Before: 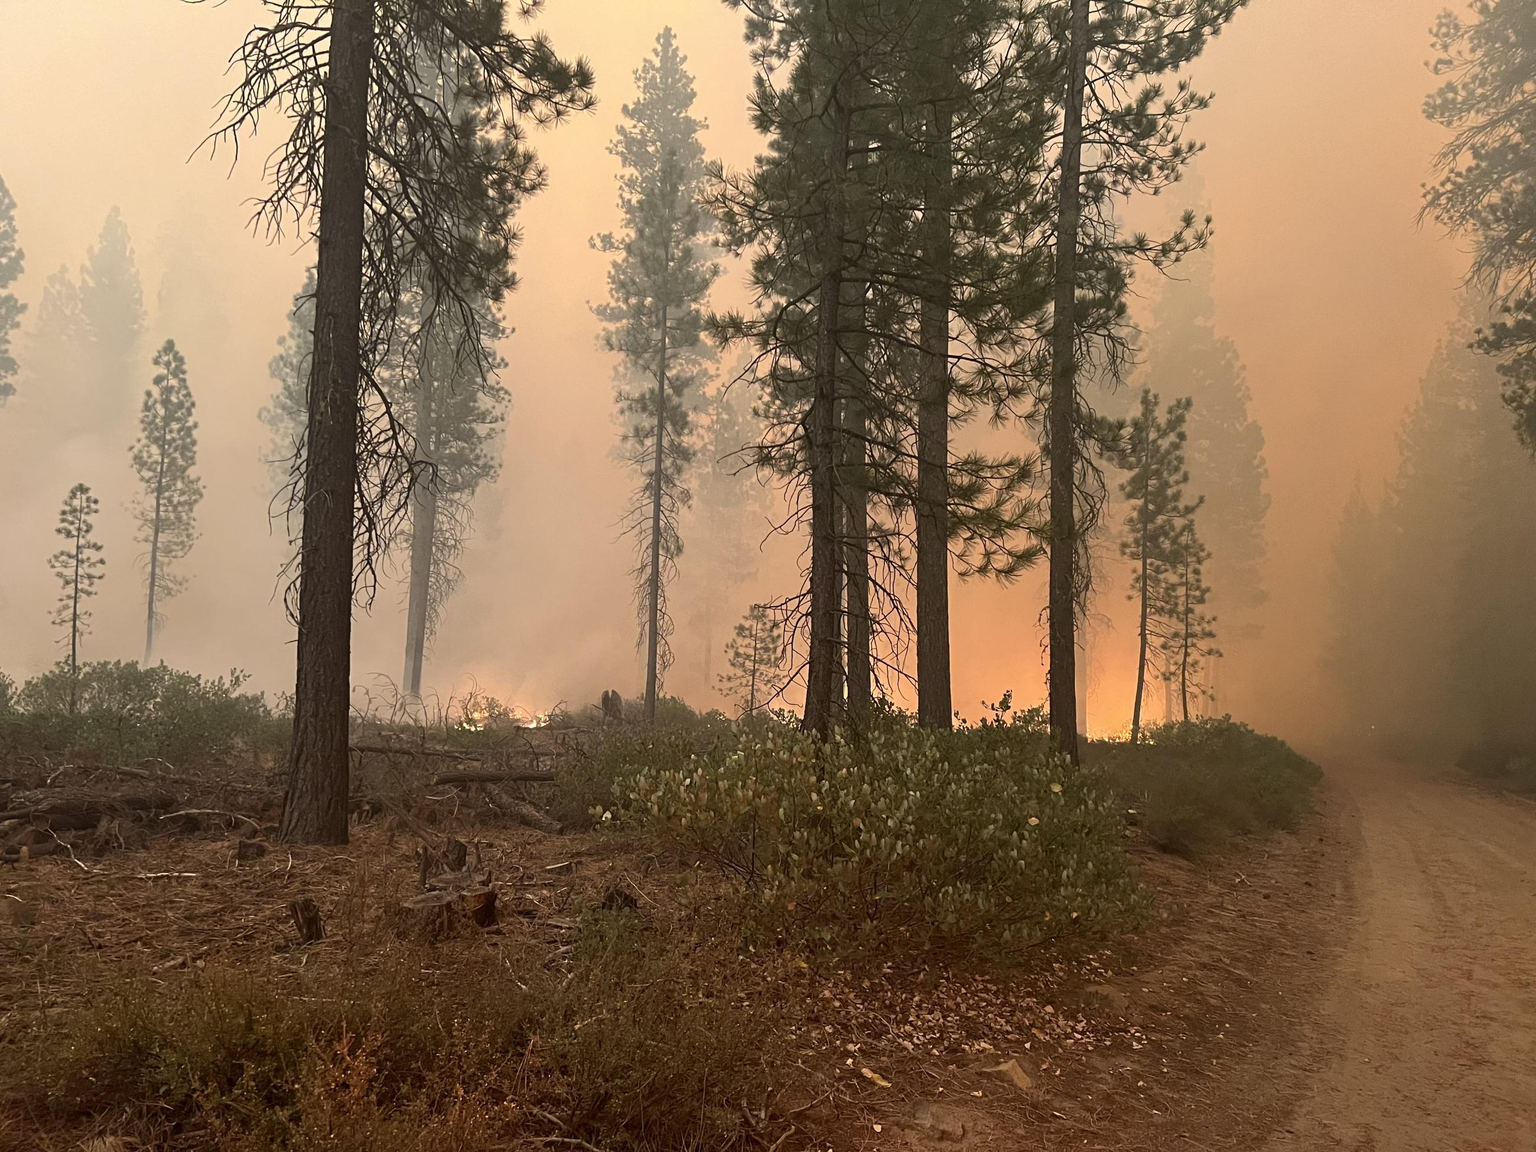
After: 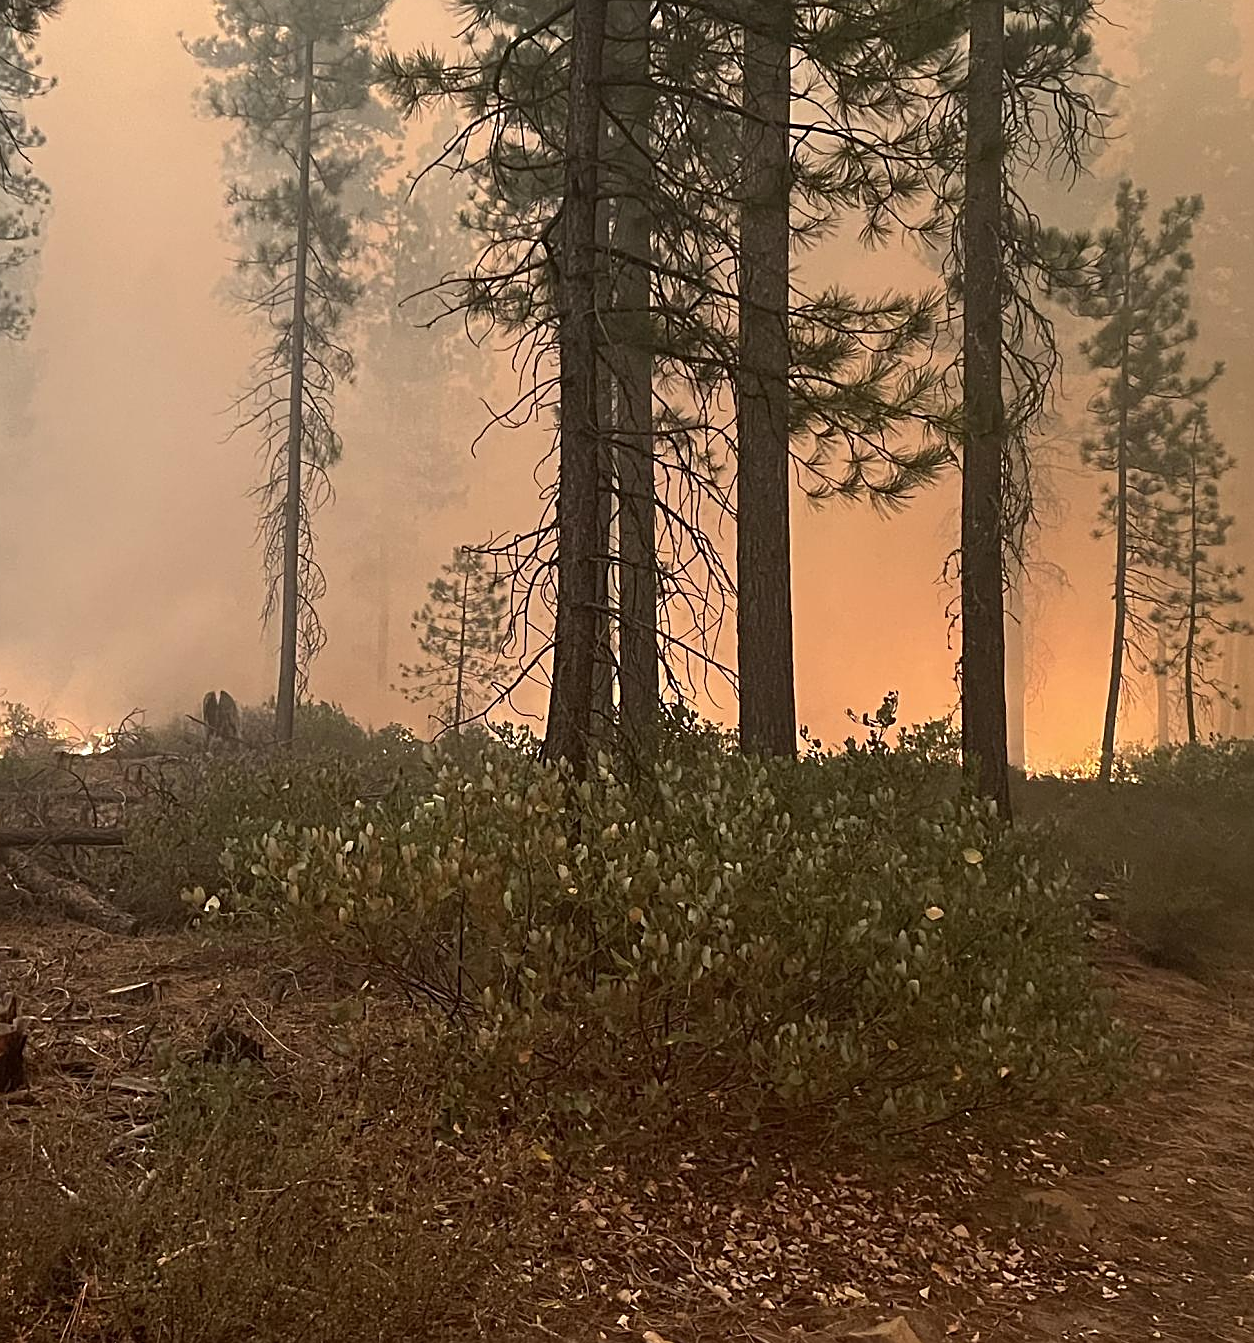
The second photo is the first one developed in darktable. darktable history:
sharpen: on, module defaults
crop: left 31.379%, top 24.513%, right 20.38%, bottom 6.569%
